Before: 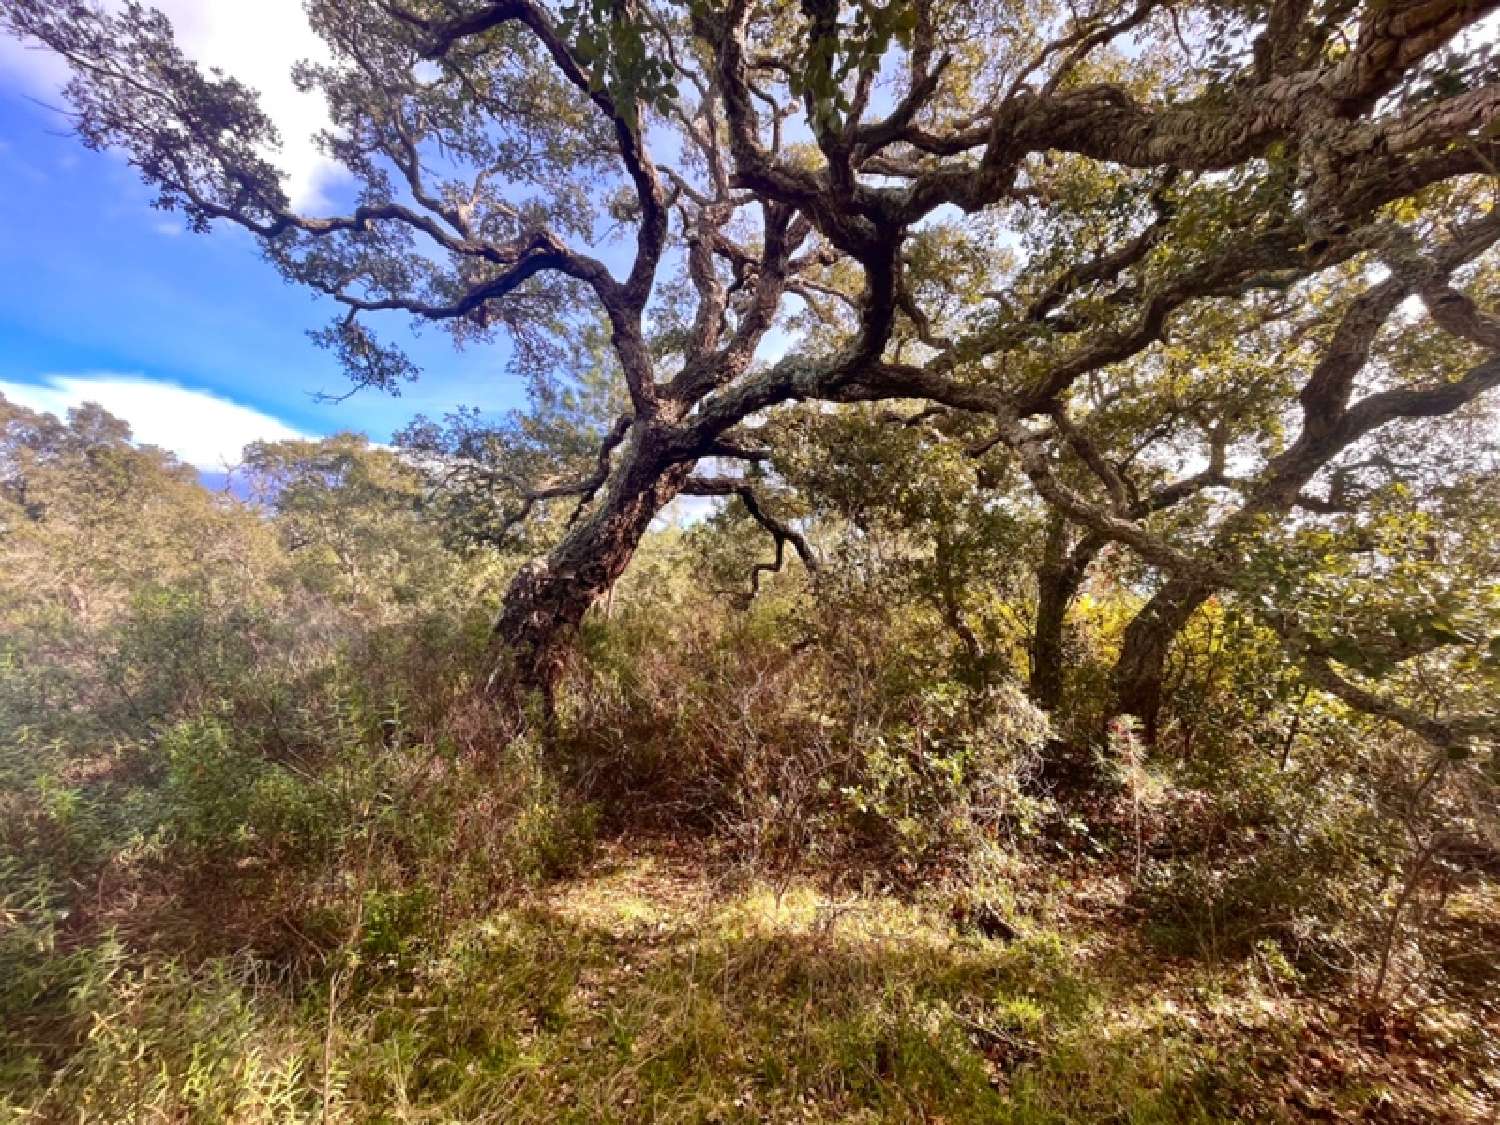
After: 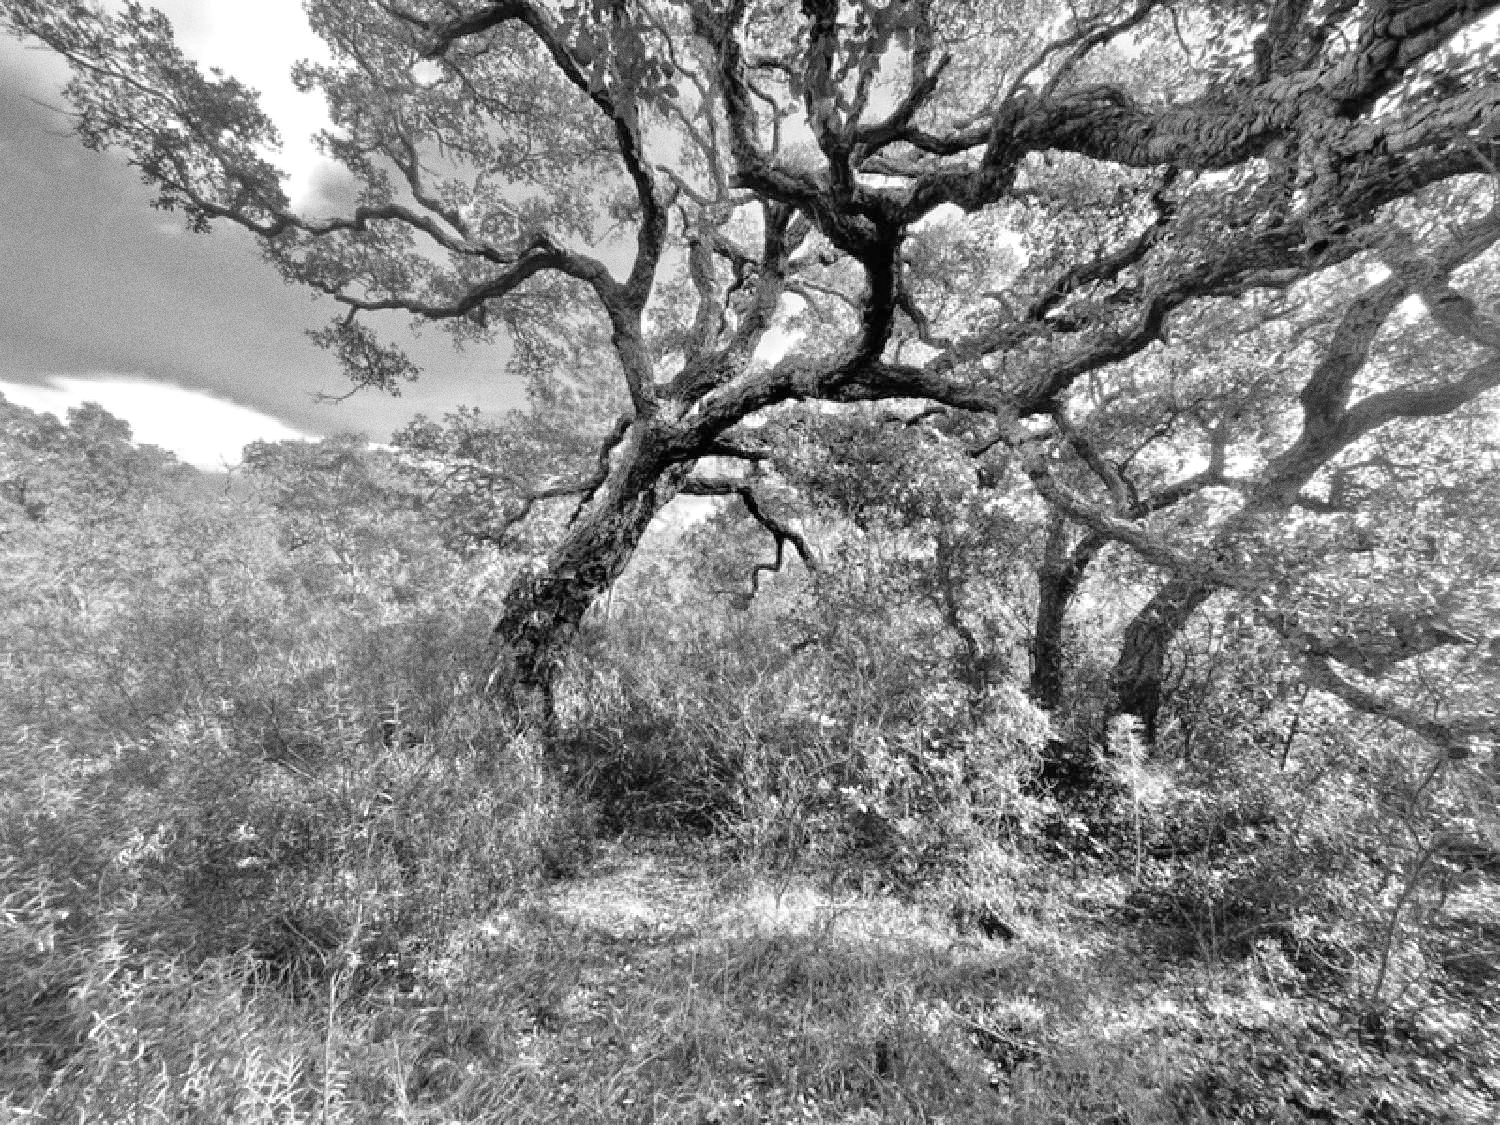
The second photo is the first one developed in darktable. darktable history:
white balance: red 1.029, blue 0.92
tone equalizer: -7 EV 0.15 EV, -6 EV 0.6 EV, -5 EV 1.15 EV, -4 EV 1.33 EV, -3 EV 1.15 EV, -2 EV 0.6 EV, -1 EV 0.15 EV, mask exposure compensation -0.5 EV
monochrome: on, module defaults
grain: coarseness 0.09 ISO, strength 40%
